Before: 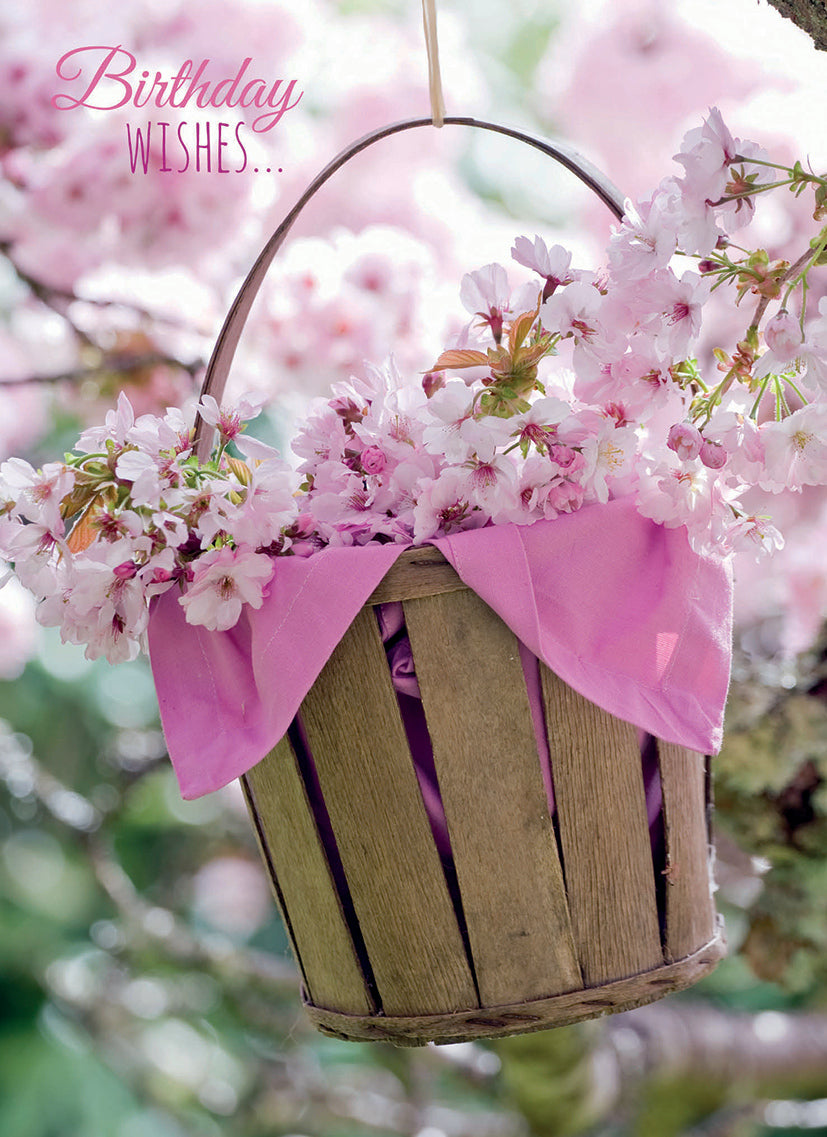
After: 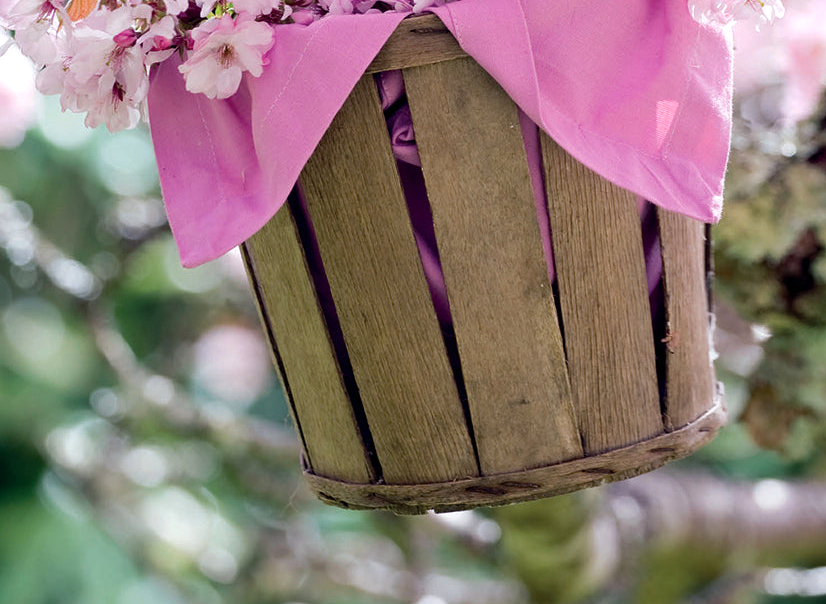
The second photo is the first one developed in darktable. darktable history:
crop and rotate: top 46.799%, right 0.011%
tone equalizer: -8 EV -0.431 EV, -7 EV -0.396 EV, -6 EV -0.337 EV, -5 EV -0.192 EV, -3 EV 0.192 EV, -2 EV 0.354 EV, -1 EV 0.398 EV, +0 EV 0.388 EV, smoothing diameter 2.01%, edges refinement/feathering 19.59, mask exposure compensation -1.57 EV, filter diffusion 5
